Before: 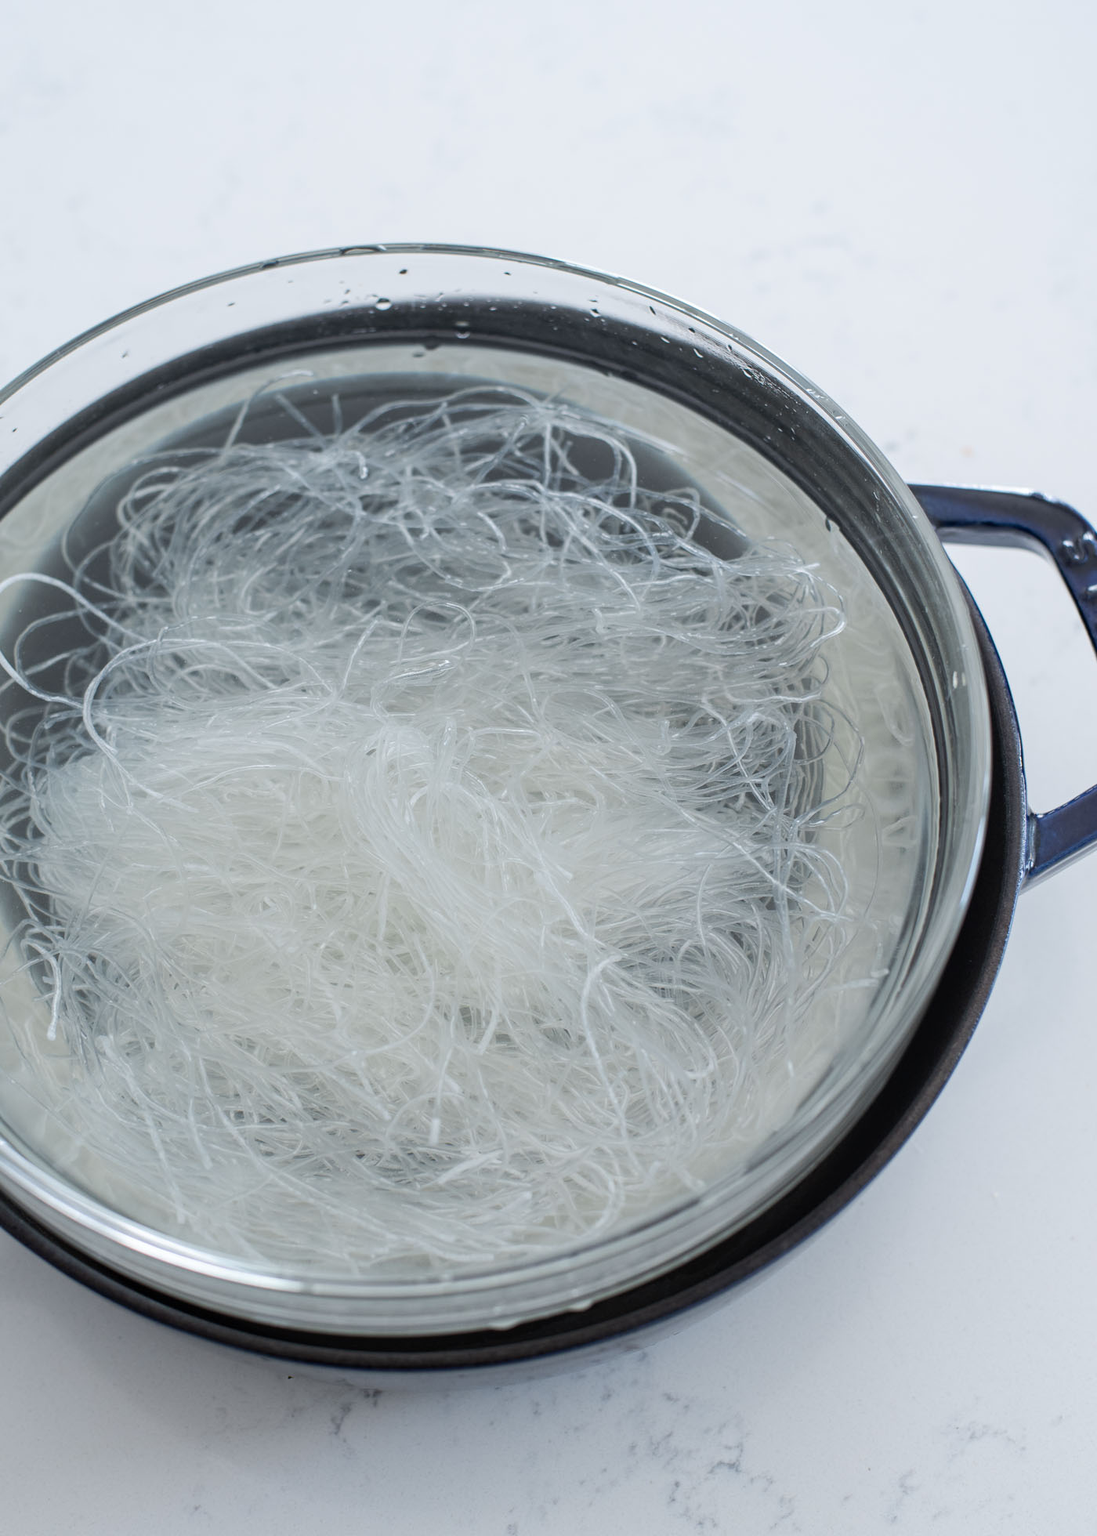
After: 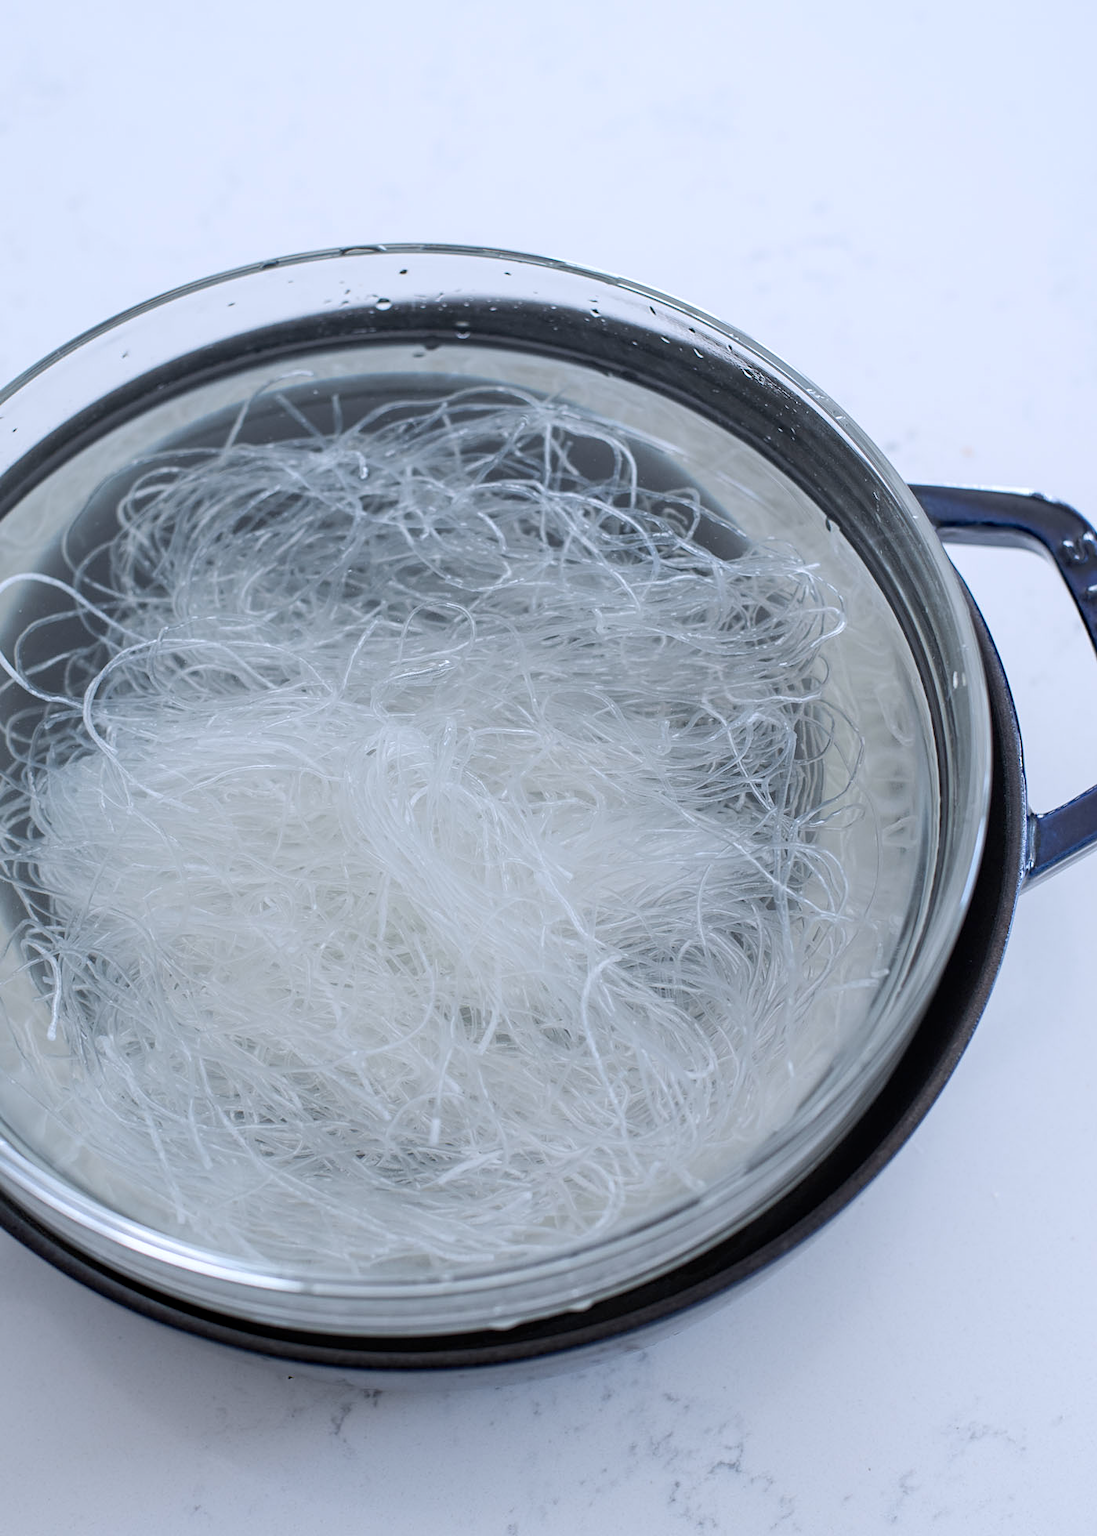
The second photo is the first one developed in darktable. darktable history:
sharpen: amount 0.213
exposure: black level correction 0.002, compensate exposure bias true, compensate highlight preservation false
color calibration: illuminant as shot in camera, x 0.358, y 0.373, temperature 4628.91 K
